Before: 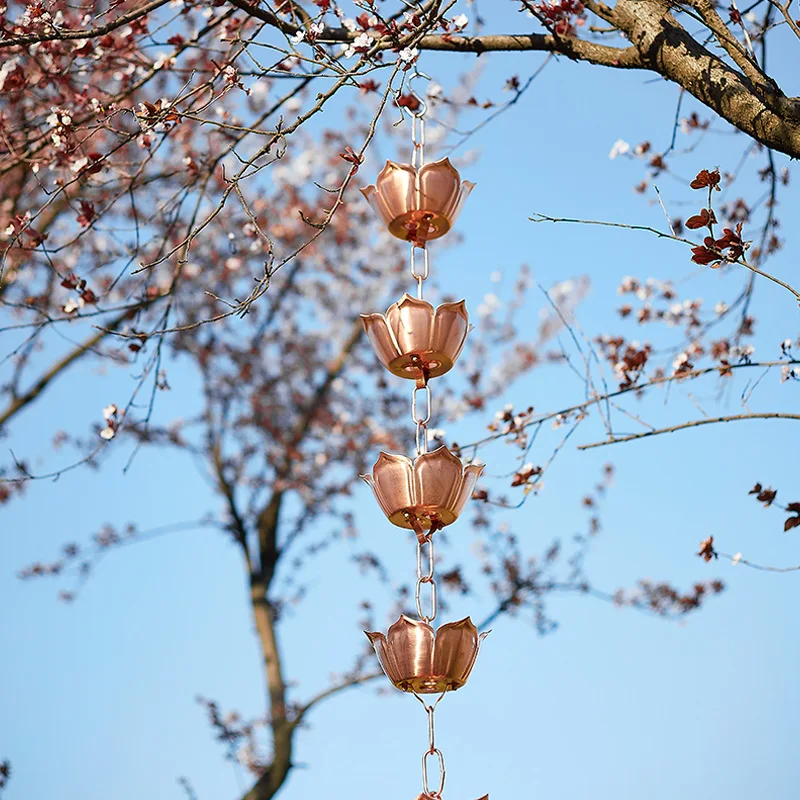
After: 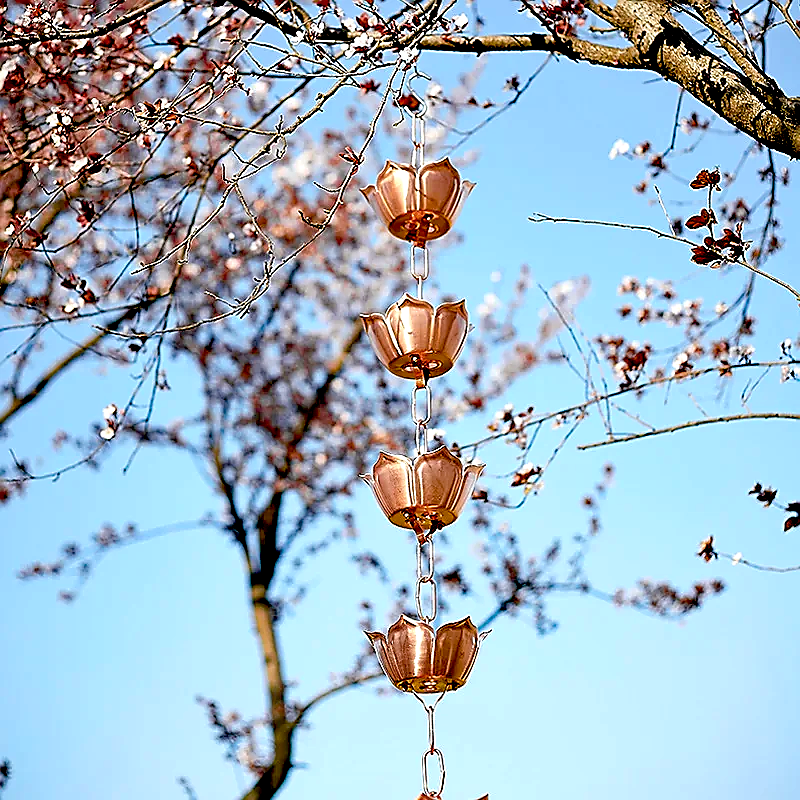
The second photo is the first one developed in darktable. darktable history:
exposure: black level correction 0.031, exposure 0.304 EV, compensate highlight preservation false
sharpen: radius 1.4, amount 1.25, threshold 0.7
haze removal: compatibility mode true, adaptive false
color balance rgb: global vibrance 0.5%
